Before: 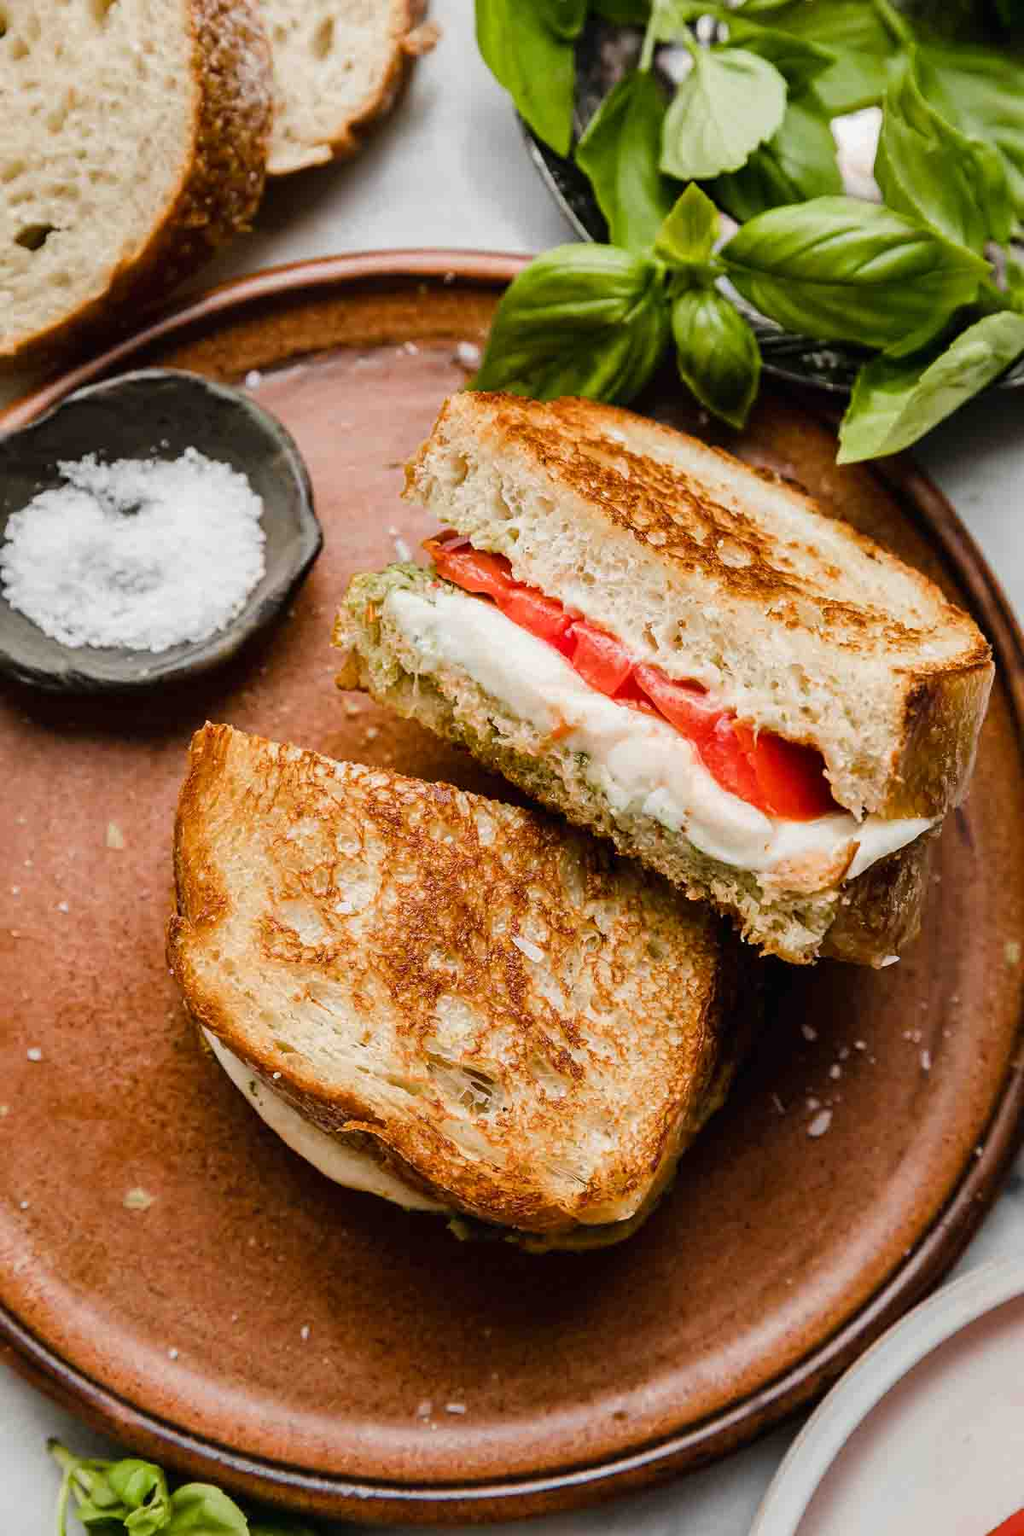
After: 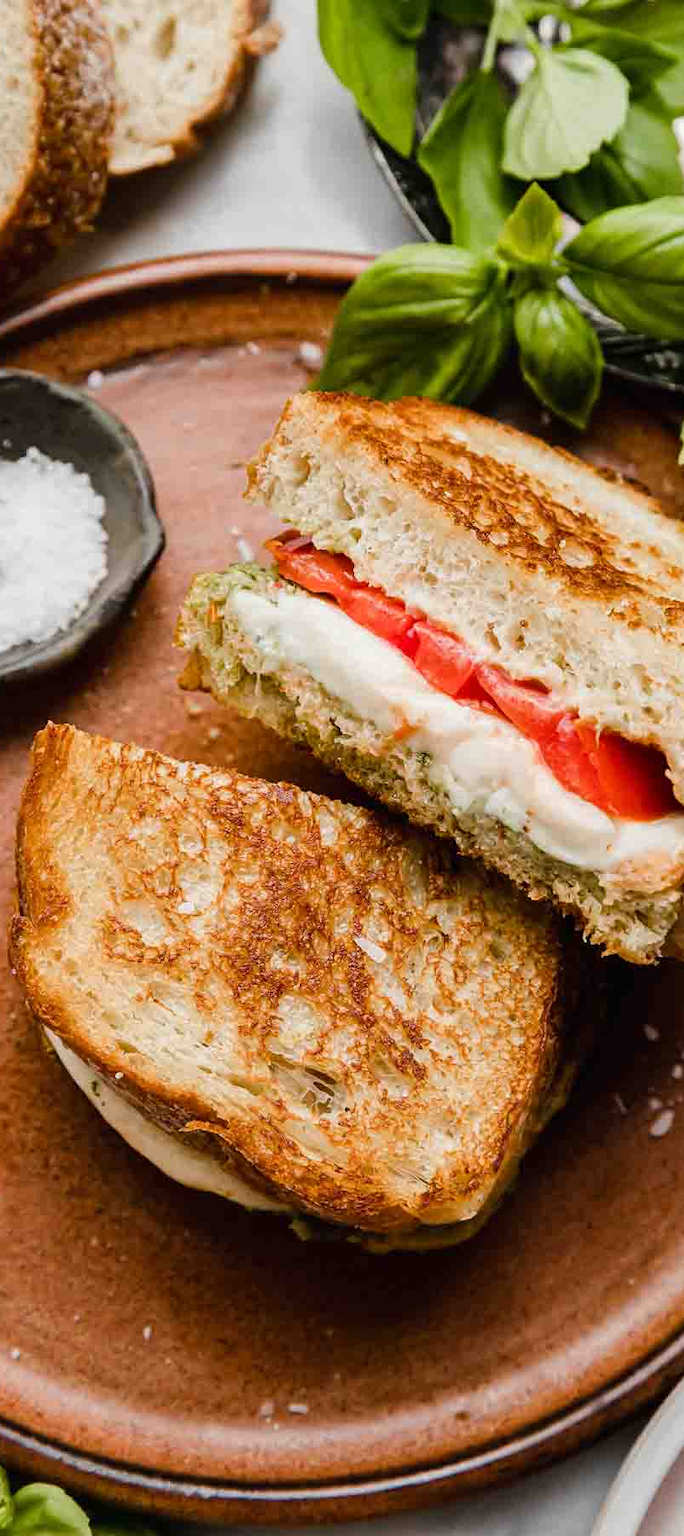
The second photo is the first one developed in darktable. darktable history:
crop: left 15.422%, right 17.723%
